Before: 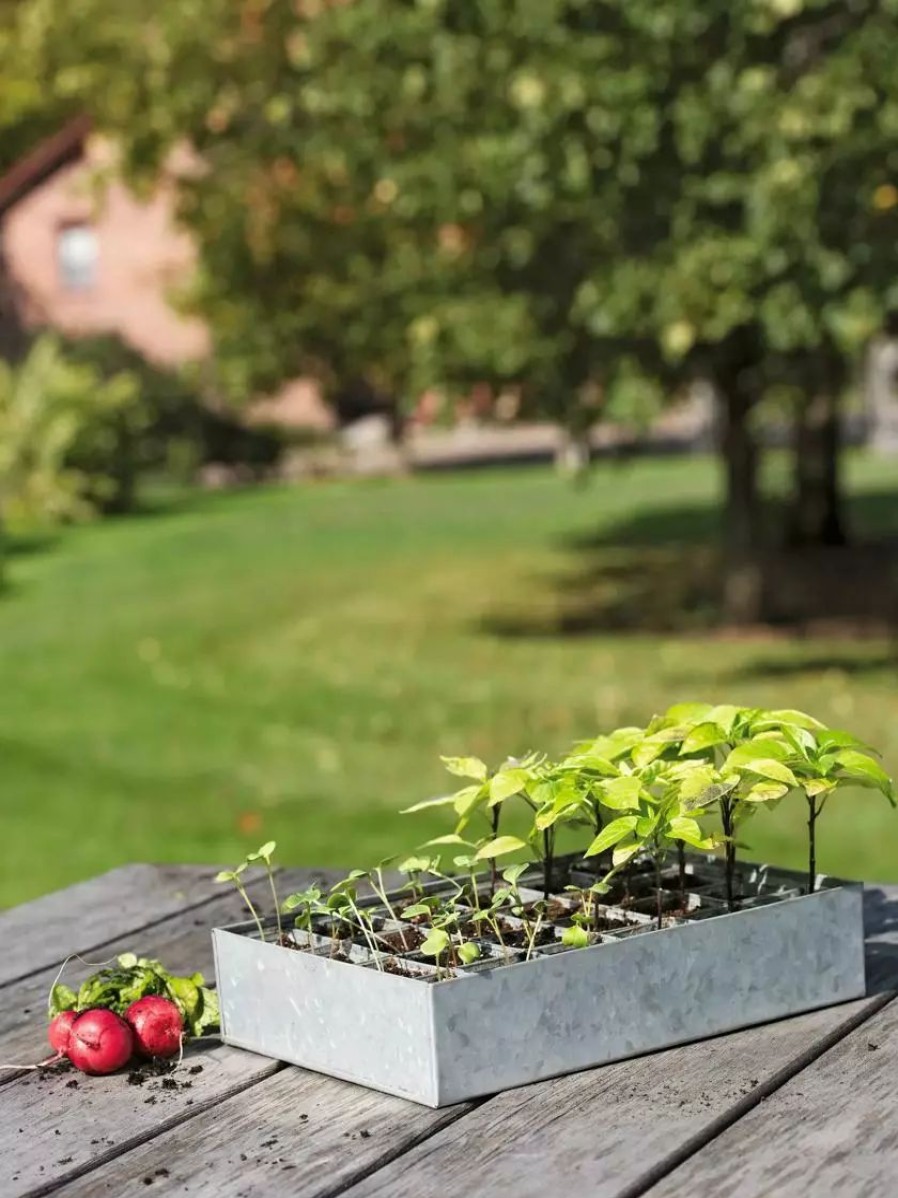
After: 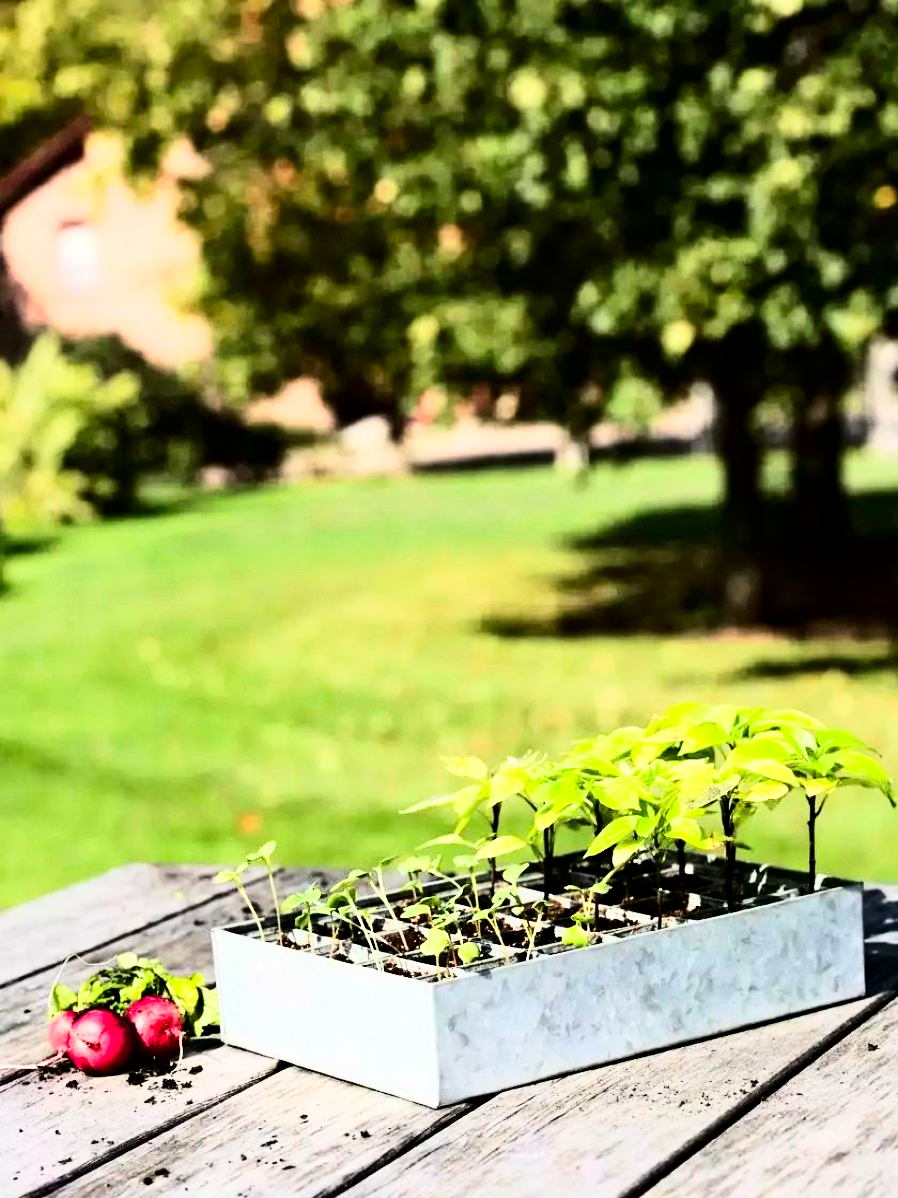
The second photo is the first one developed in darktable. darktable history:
rgb levels: preserve colors max RGB
rgb curve: curves: ch0 [(0, 0) (0.21, 0.15) (0.24, 0.21) (0.5, 0.75) (0.75, 0.96) (0.89, 0.99) (1, 1)]; ch1 [(0, 0.02) (0.21, 0.13) (0.25, 0.2) (0.5, 0.67) (0.75, 0.9) (0.89, 0.97) (1, 1)]; ch2 [(0, 0.02) (0.21, 0.13) (0.25, 0.2) (0.5, 0.67) (0.75, 0.9) (0.89, 0.97) (1, 1)], compensate middle gray true
contrast brightness saturation: contrast 0.19, brightness -0.24, saturation 0.11
